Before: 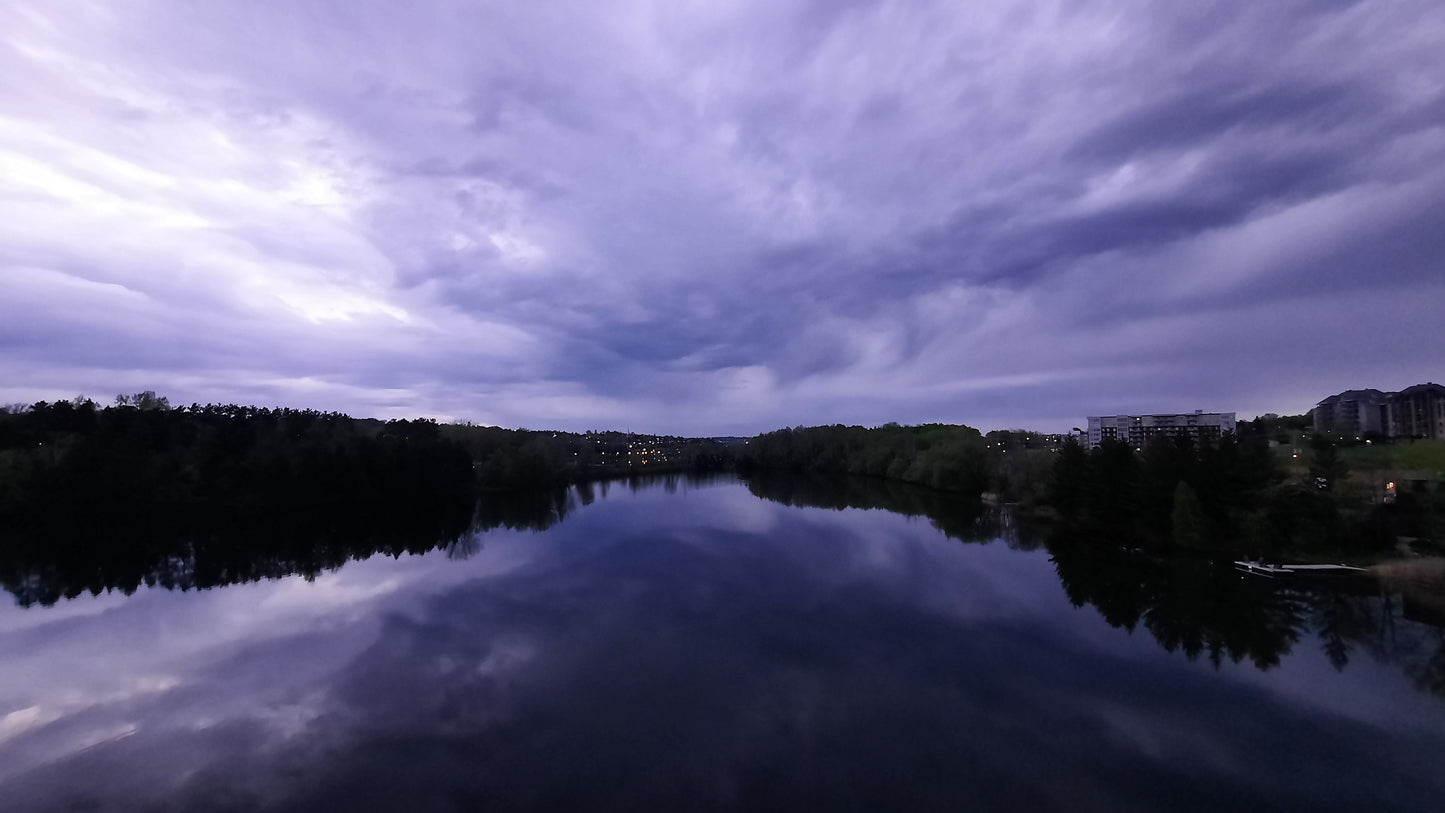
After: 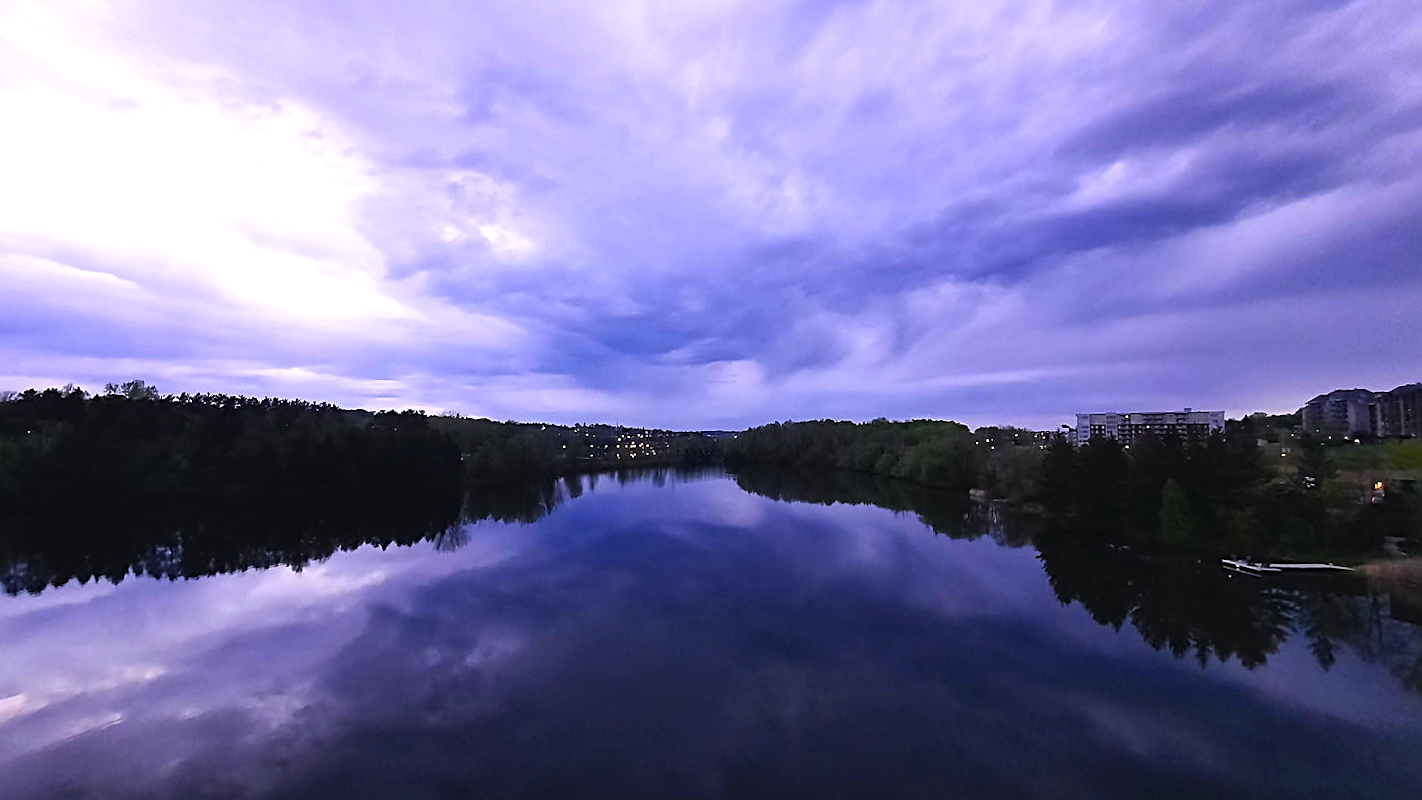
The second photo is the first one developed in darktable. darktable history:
color balance rgb: linear chroma grading › global chroma 15%, perceptual saturation grading › global saturation 30%
crop and rotate: angle -0.5°
sharpen: radius 2.531, amount 0.628
color correction: highlights a* -0.182, highlights b* -0.124
exposure: black level correction -0.002, exposure 0.54 EV, compensate highlight preservation false
